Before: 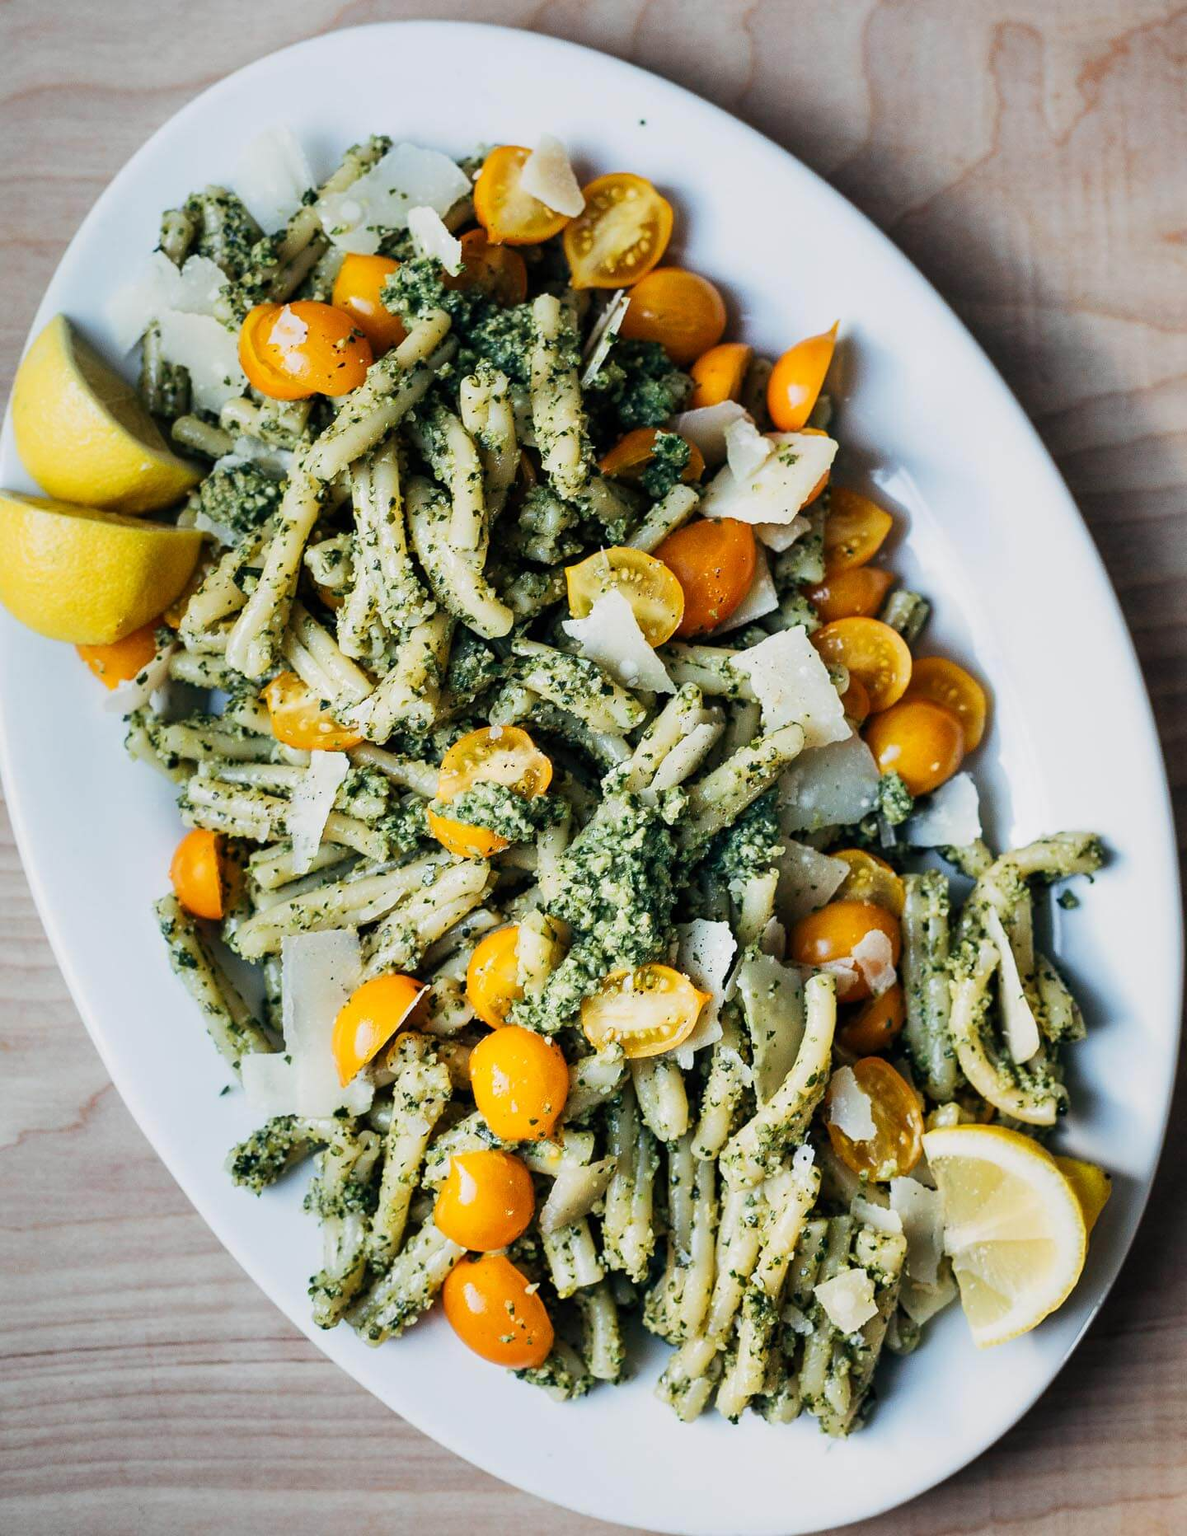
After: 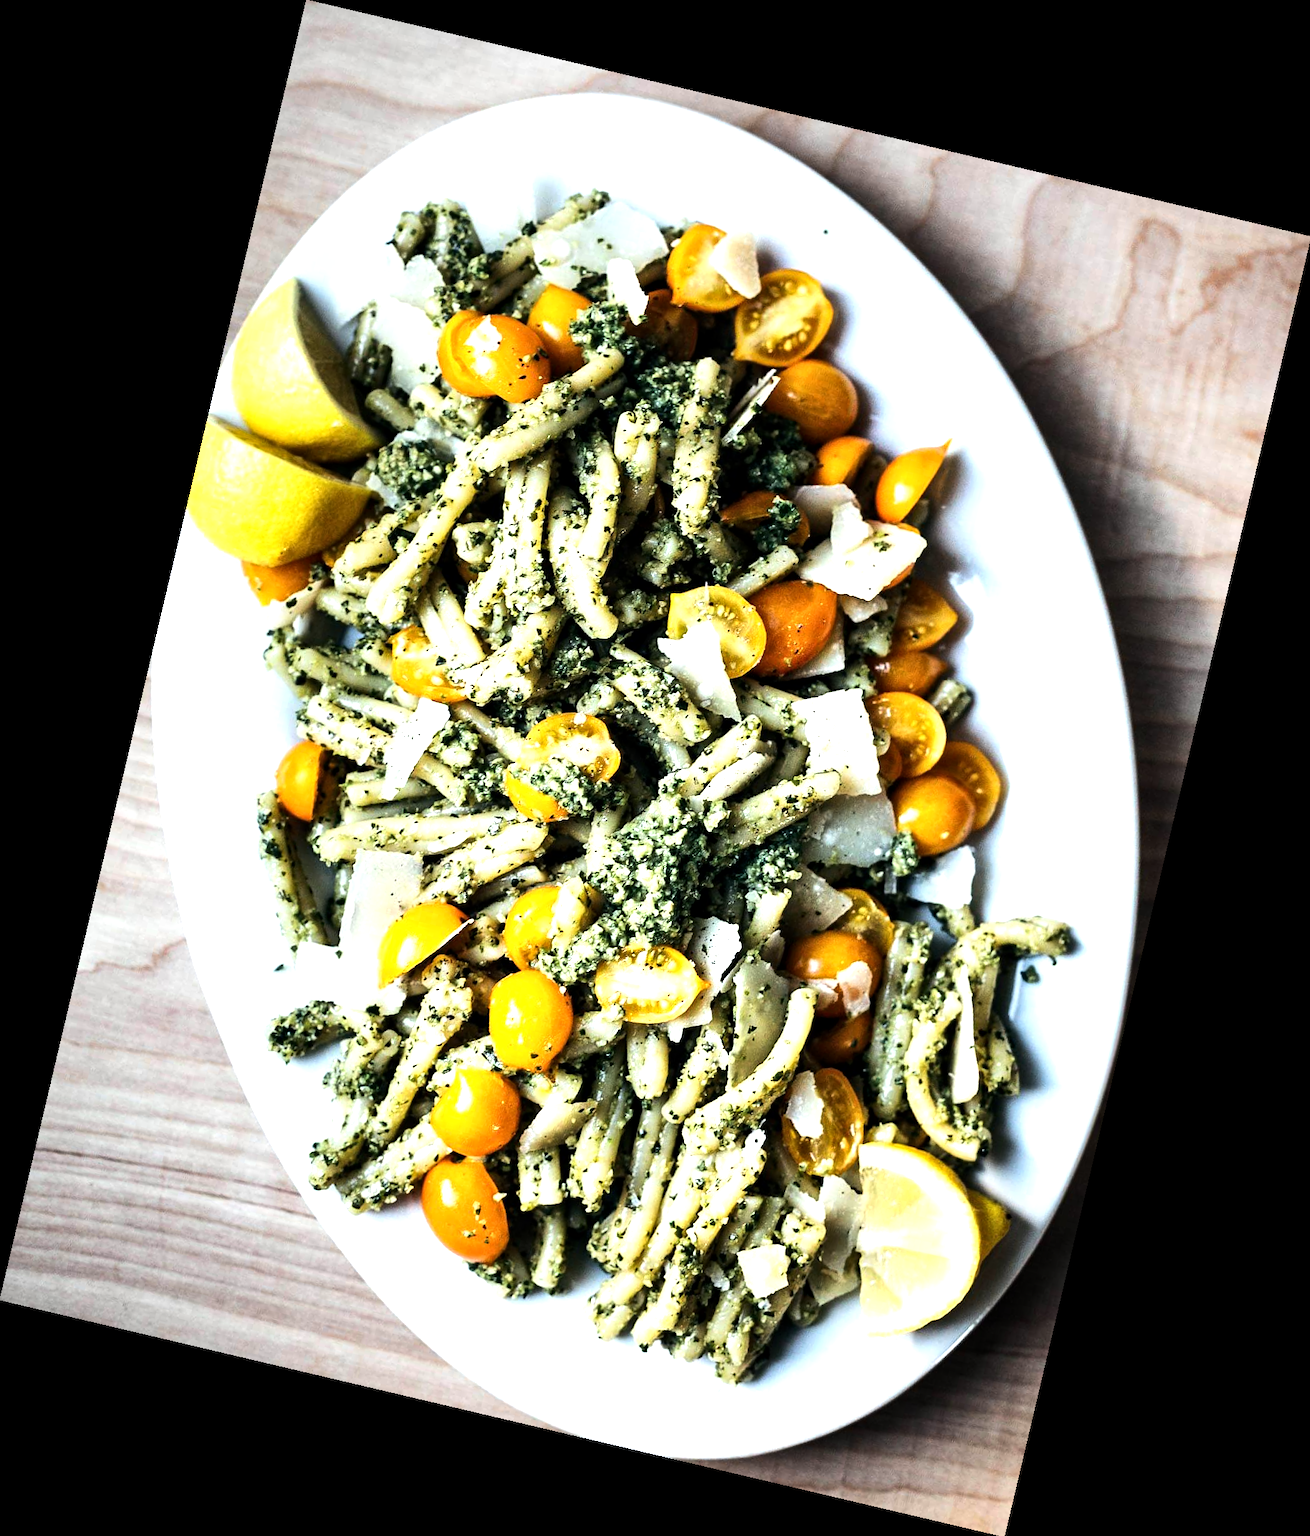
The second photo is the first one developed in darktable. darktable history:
rotate and perspective: rotation 13.27°, automatic cropping off
local contrast: mode bilateral grid, contrast 28, coarseness 16, detail 115%, midtone range 0.2
tone equalizer: -8 EV -1.08 EV, -7 EV -1.01 EV, -6 EV -0.867 EV, -5 EV -0.578 EV, -3 EV 0.578 EV, -2 EV 0.867 EV, -1 EV 1.01 EV, +0 EV 1.08 EV, edges refinement/feathering 500, mask exposure compensation -1.57 EV, preserve details no
